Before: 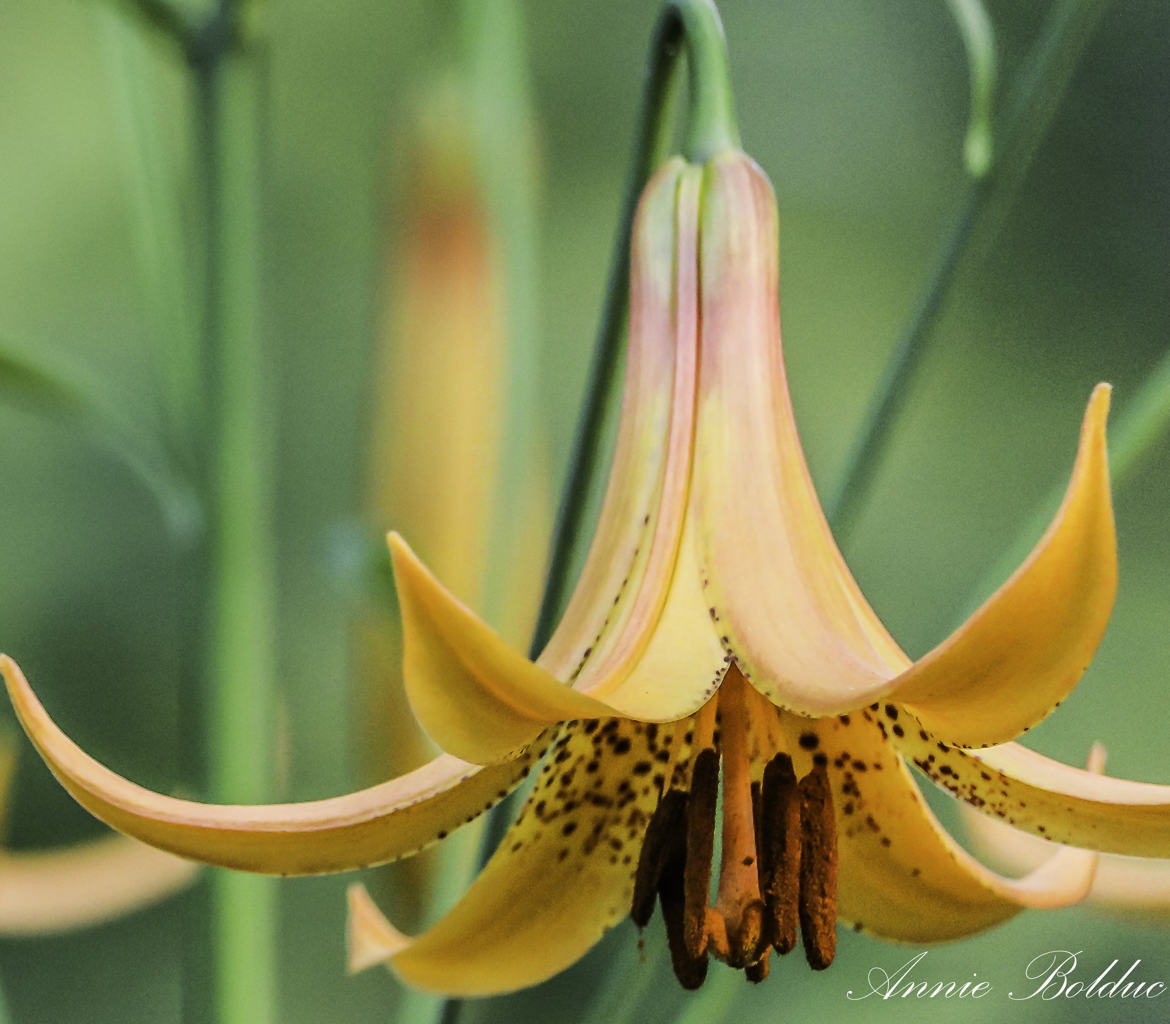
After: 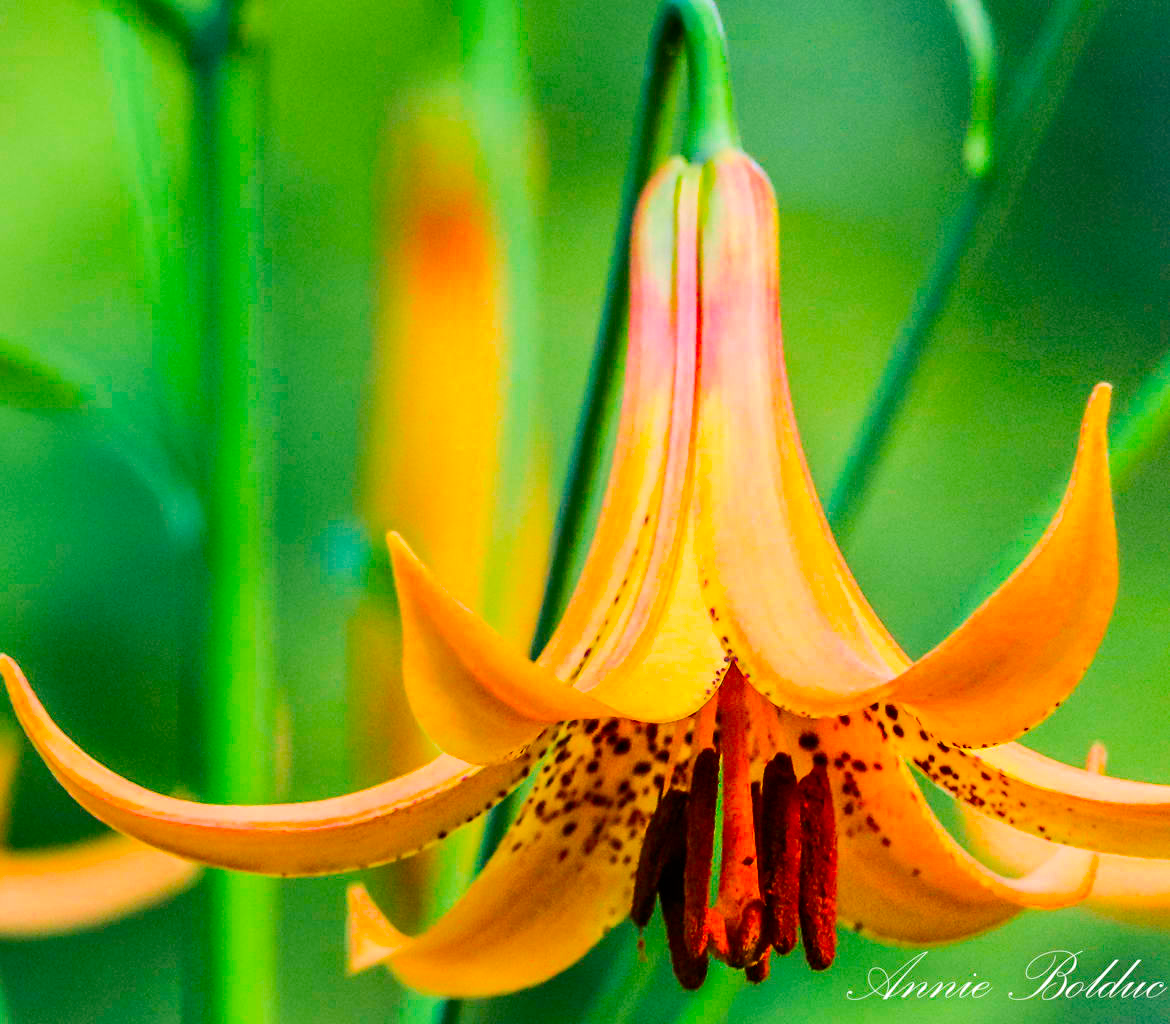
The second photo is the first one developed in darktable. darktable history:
color balance rgb: perceptual saturation grading › global saturation 30%, global vibrance 20%
contrast brightness saturation: contrast 0.16, saturation 0.32
